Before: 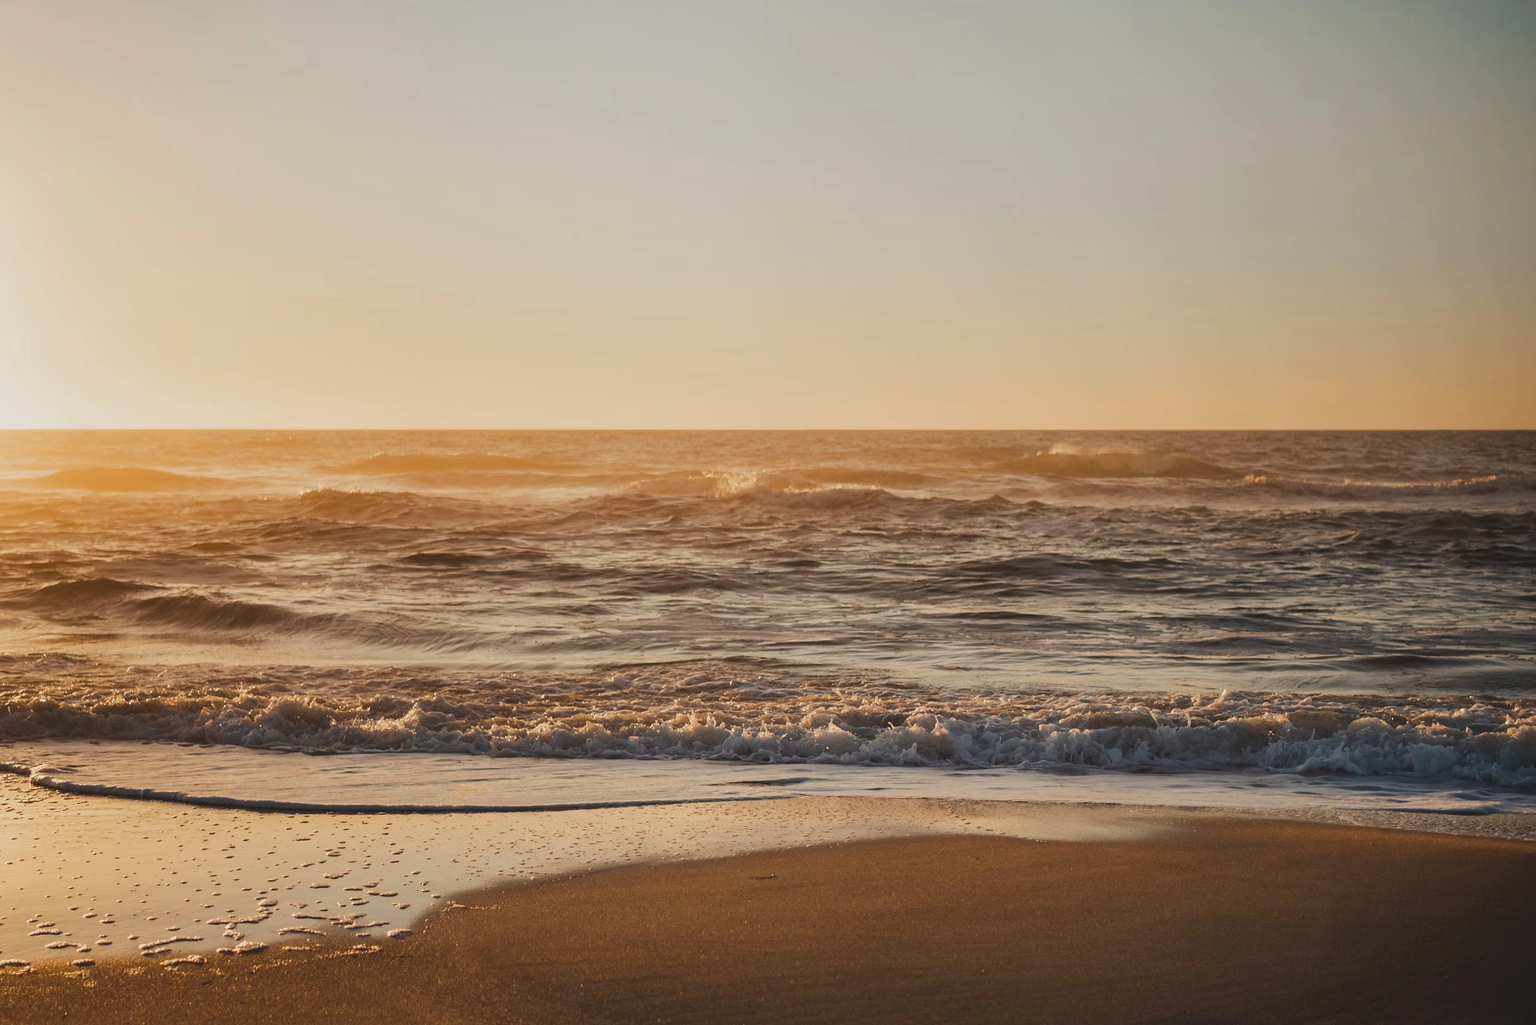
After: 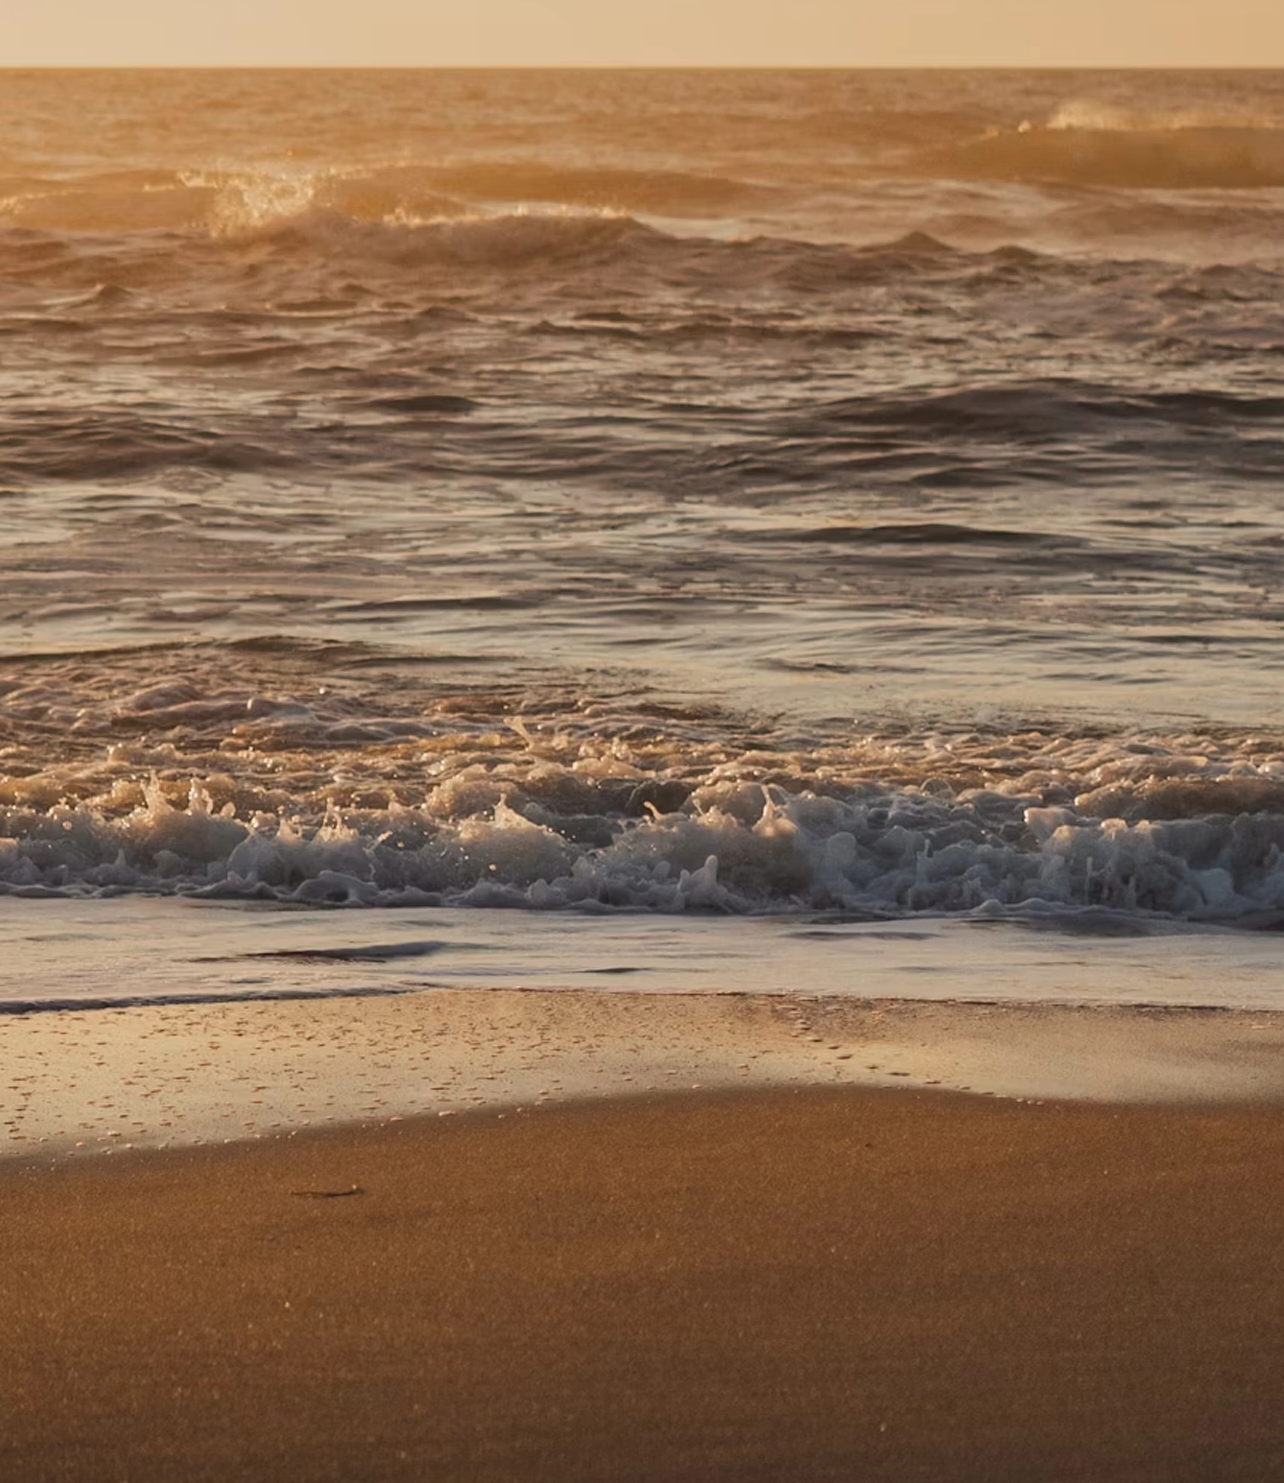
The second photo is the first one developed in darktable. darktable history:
crop: left 41.124%, top 39.347%, right 25.586%, bottom 3.091%
